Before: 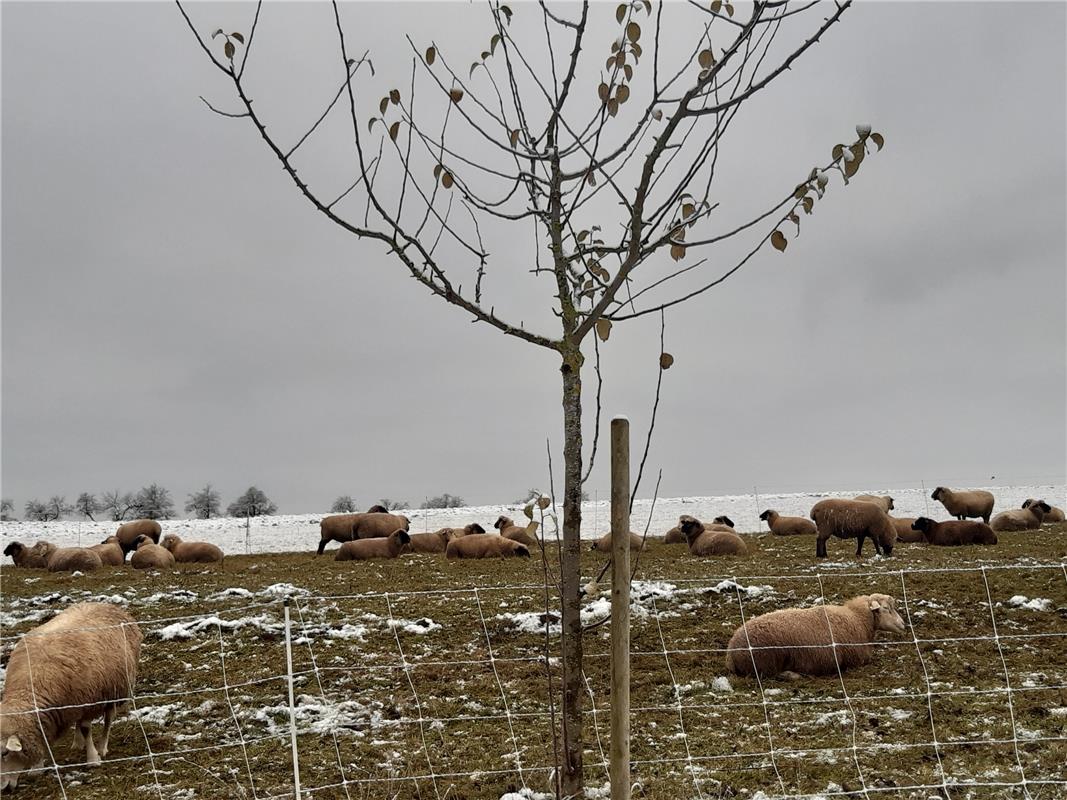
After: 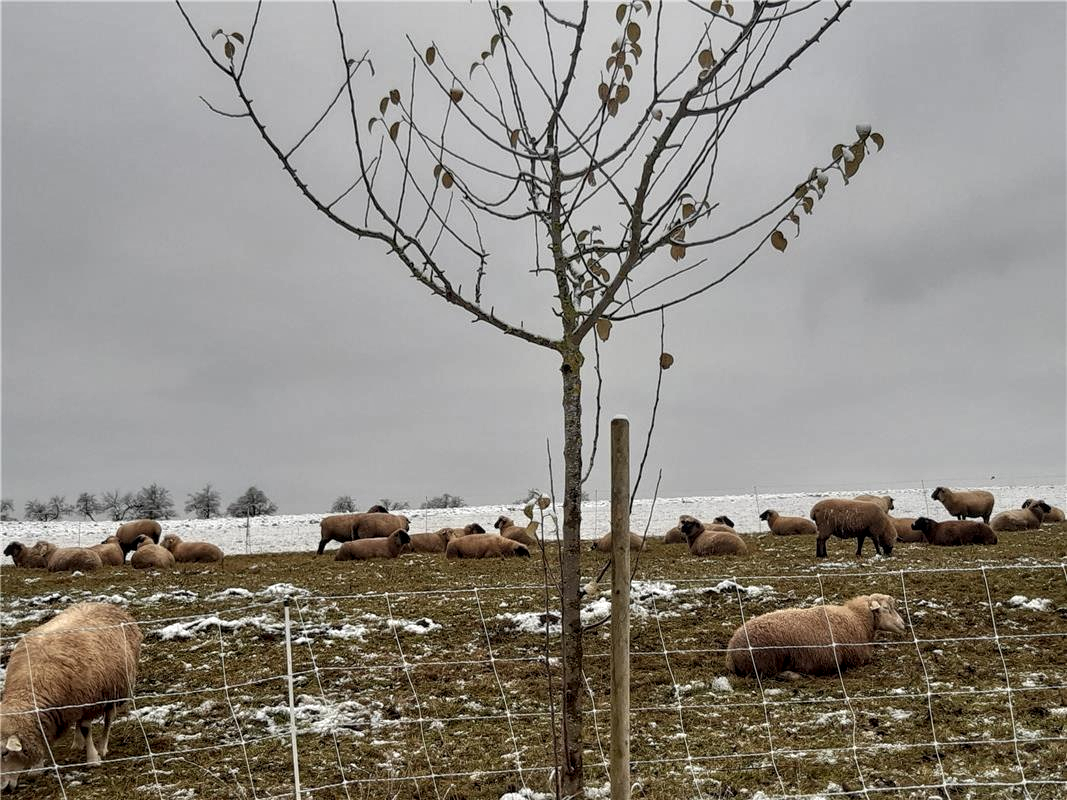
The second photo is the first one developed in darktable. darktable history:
local contrast: highlights 98%, shadows 85%, detail 160%, midtone range 0.2
